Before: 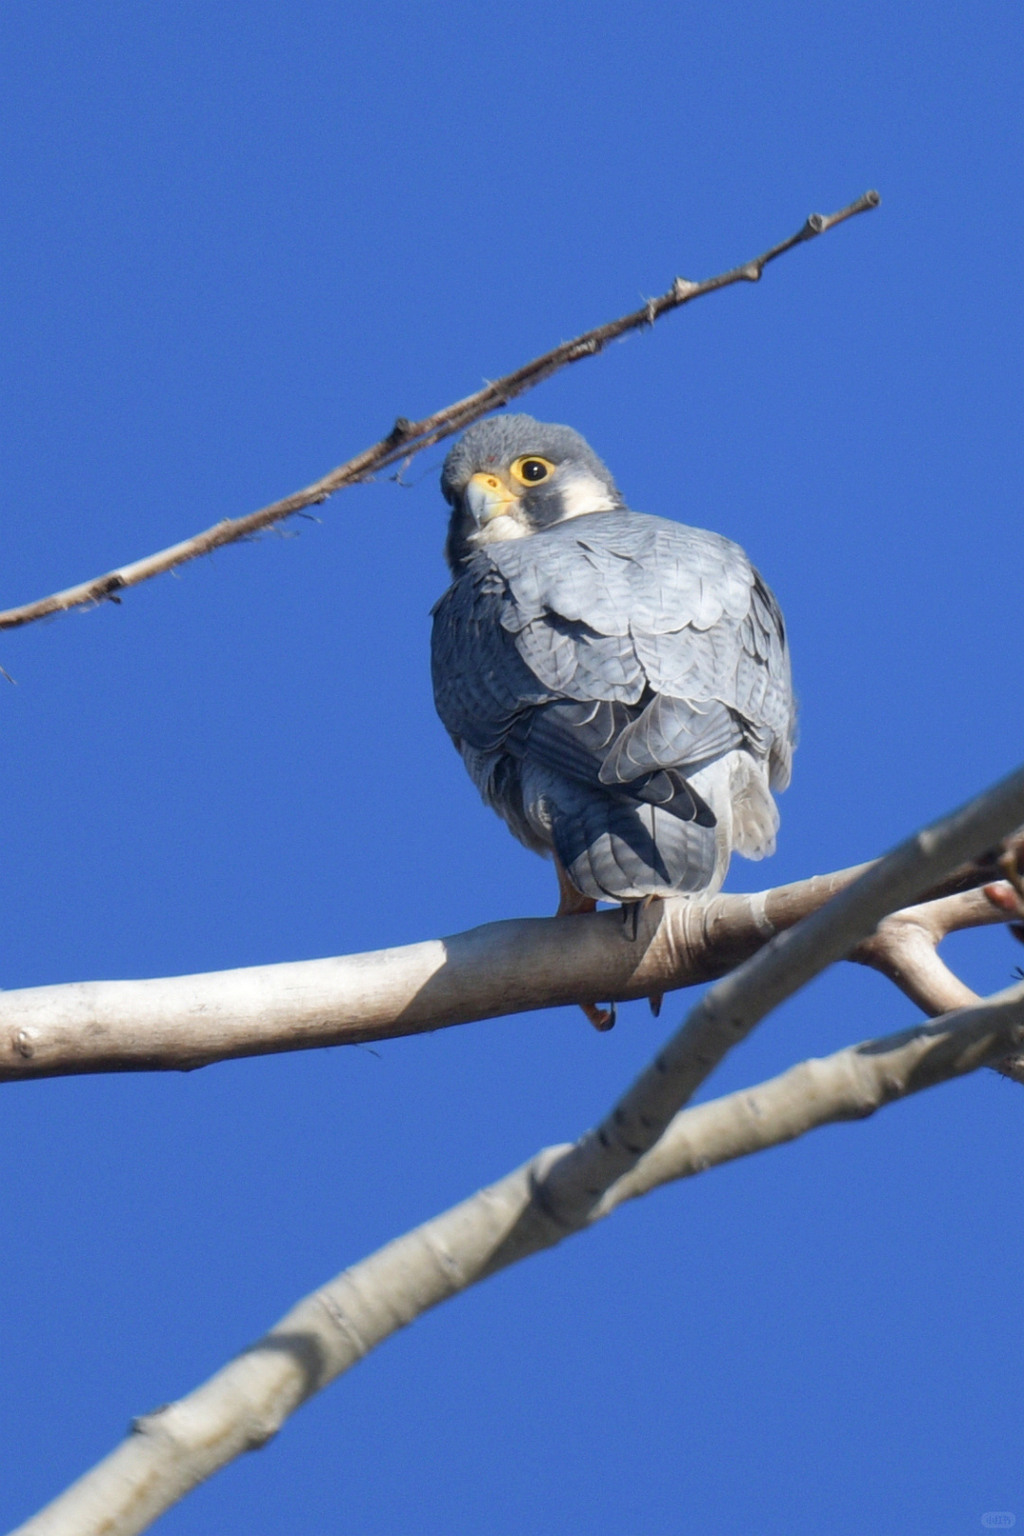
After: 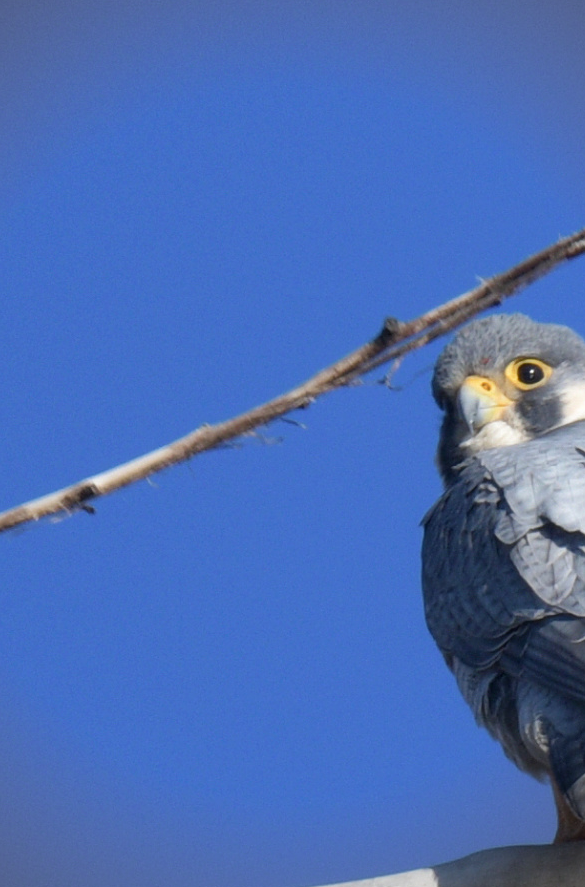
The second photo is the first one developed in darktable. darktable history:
vignetting: unbound false
crop and rotate: left 3.057%, top 7.641%, right 42.752%, bottom 37.584%
